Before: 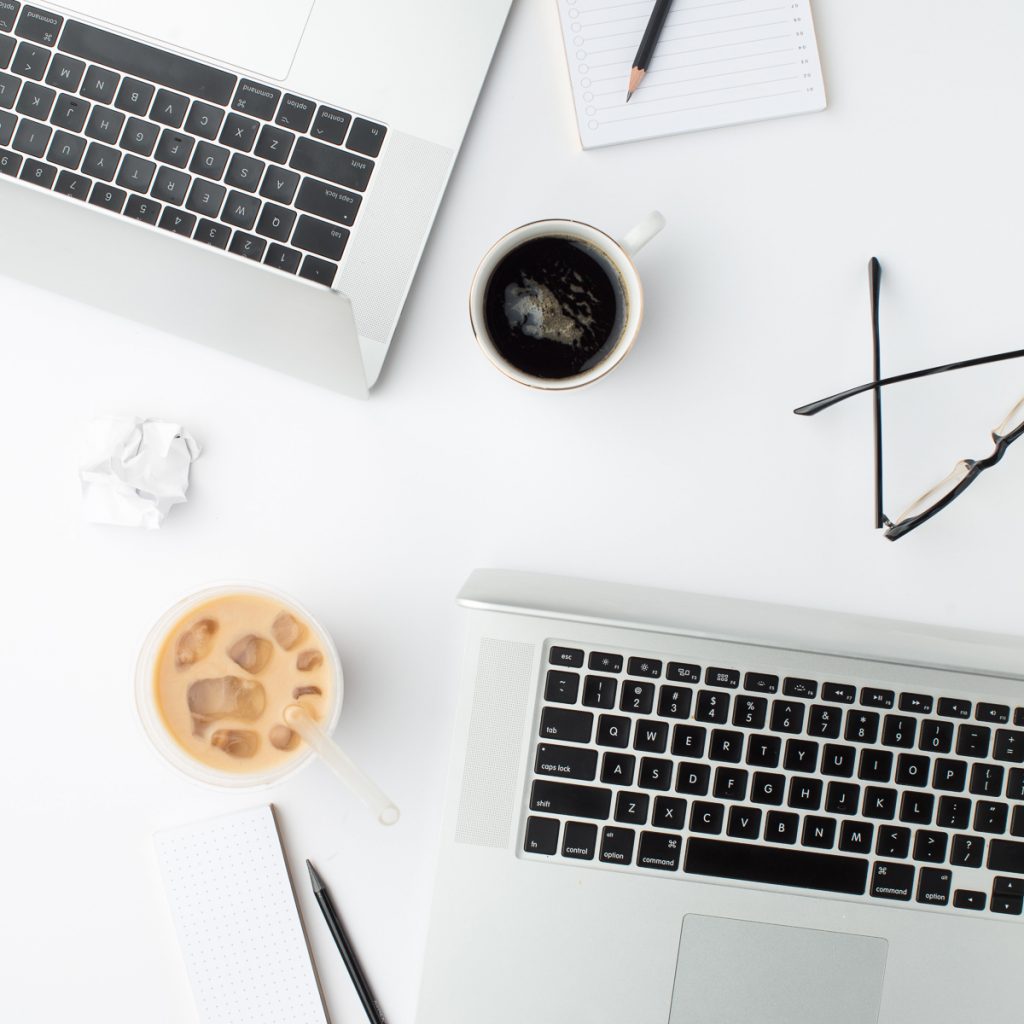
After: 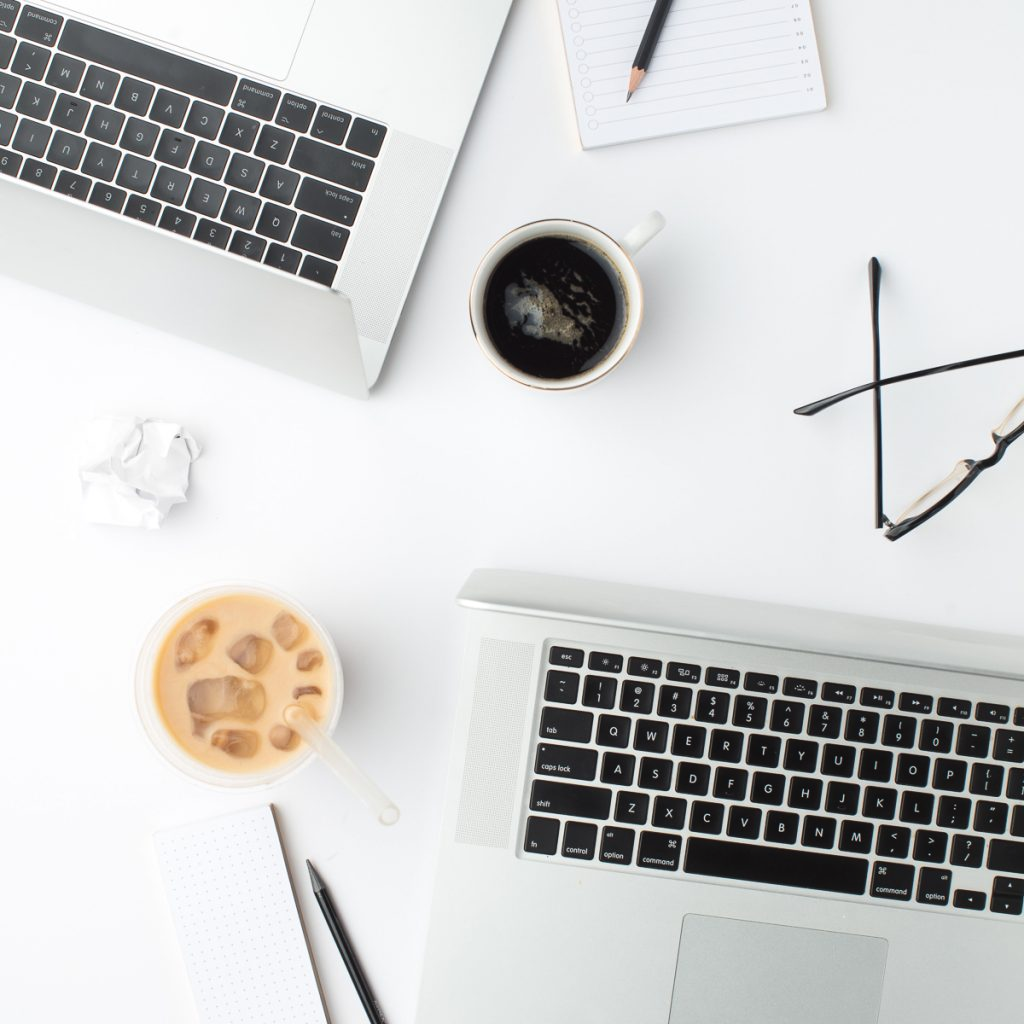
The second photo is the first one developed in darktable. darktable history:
exposure: black level correction -0.003, exposure 0.045 EV, compensate highlight preservation false
